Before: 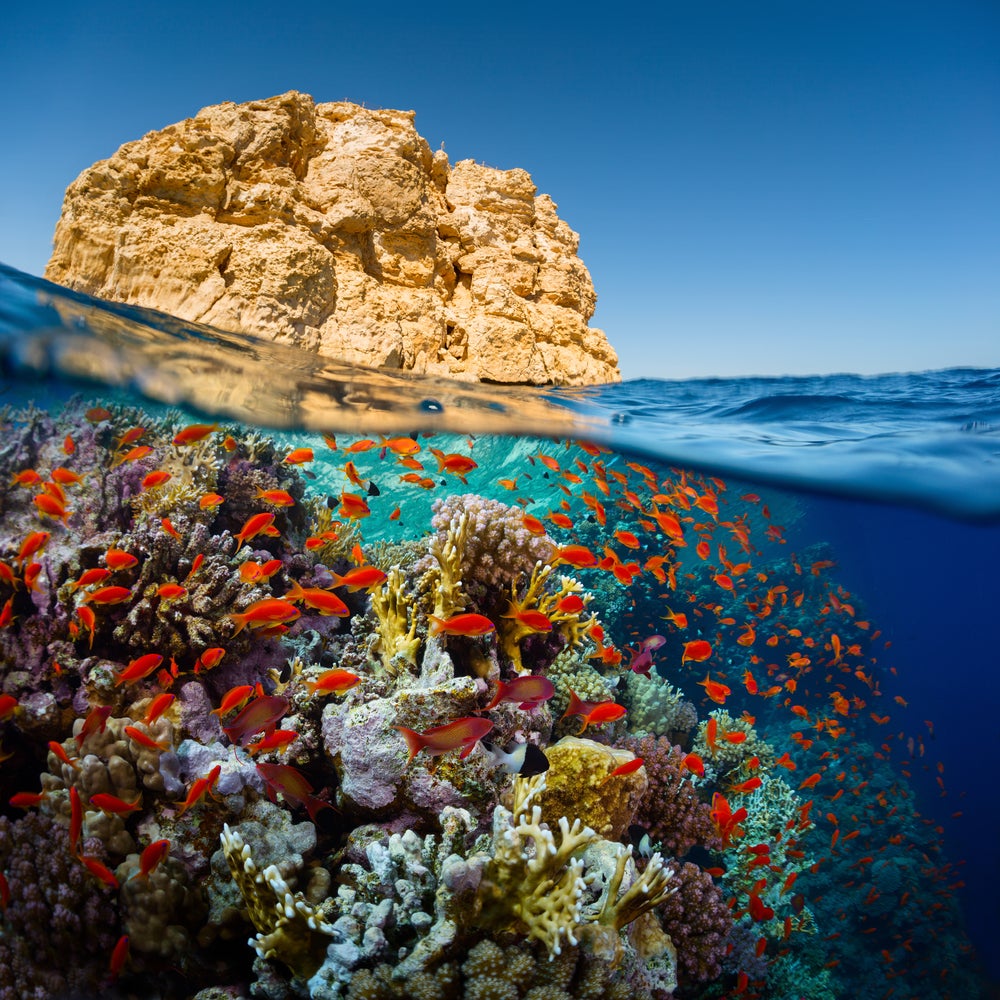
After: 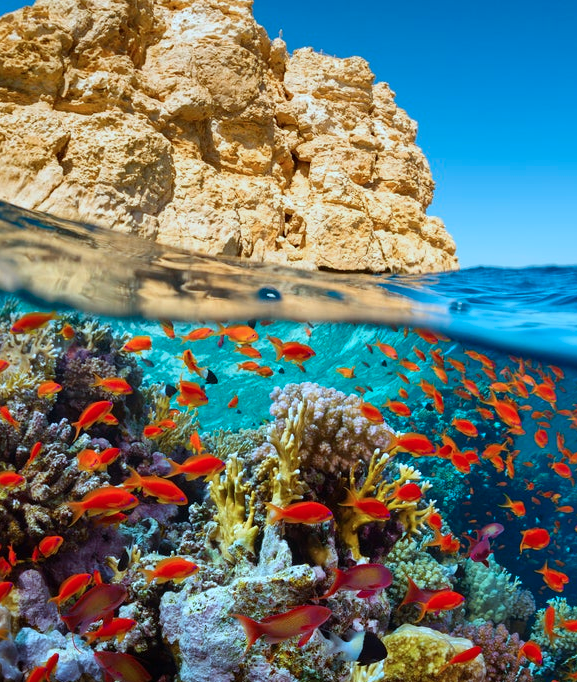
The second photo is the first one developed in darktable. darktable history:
crop: left 16.202%, top 11.208%, right 26.045%, bottom 20.557%
contrast brightness saturation: saturation 0.1
exposure: compensate highlight preservation false
color correction: highlights a* -10.69, highlights b* -19.19
